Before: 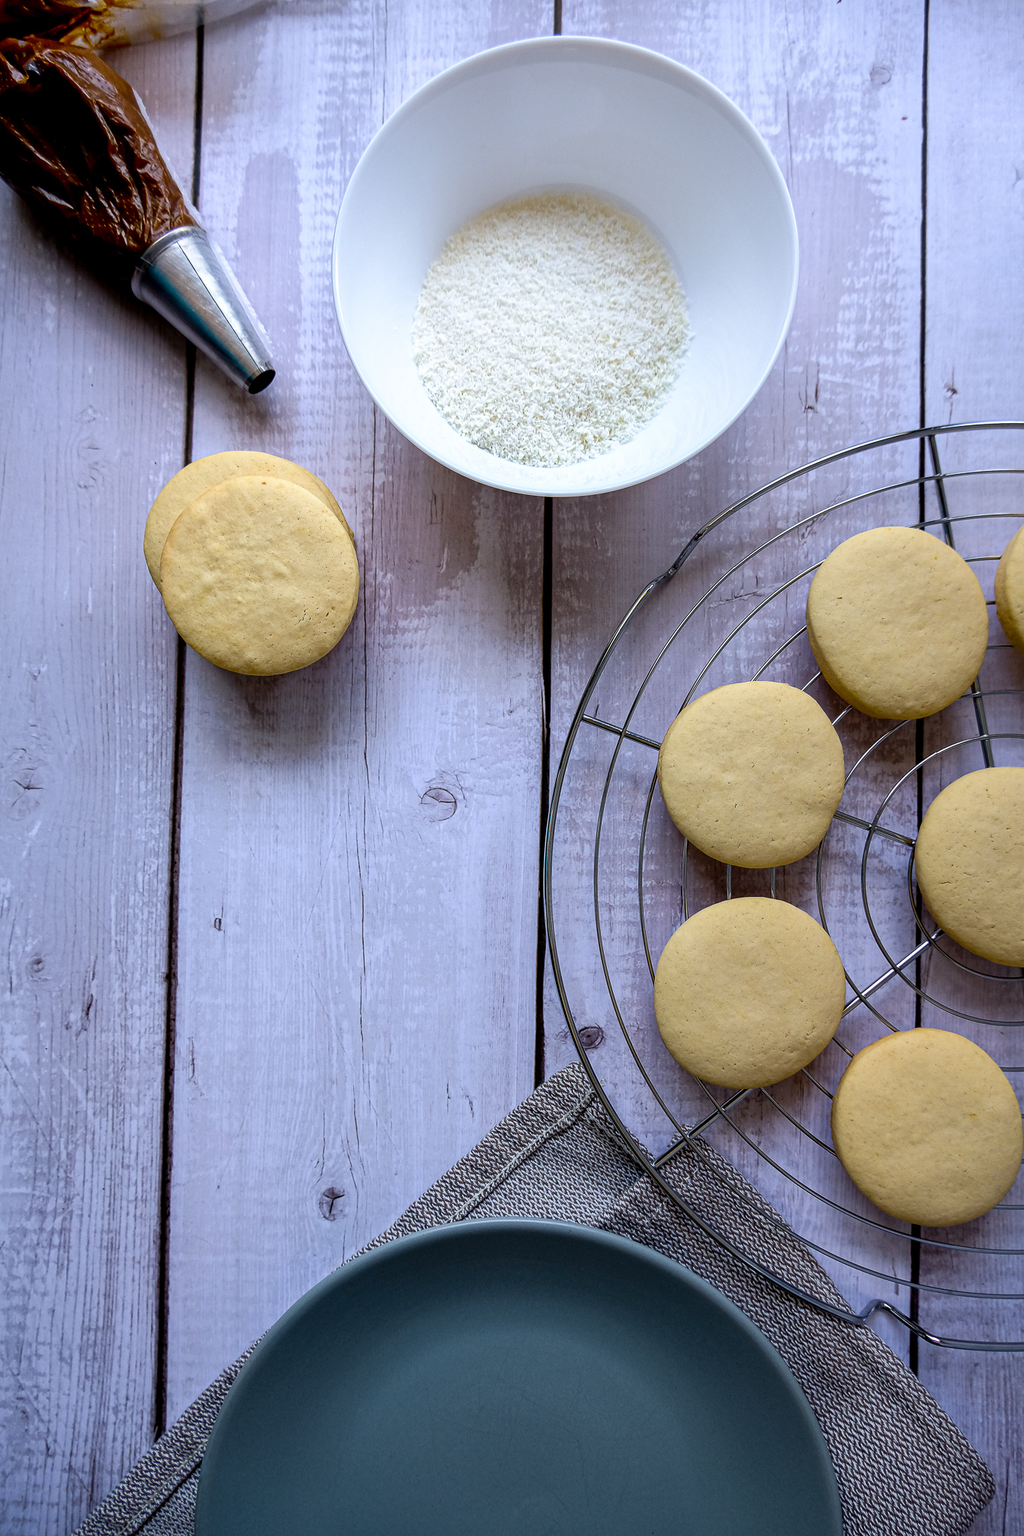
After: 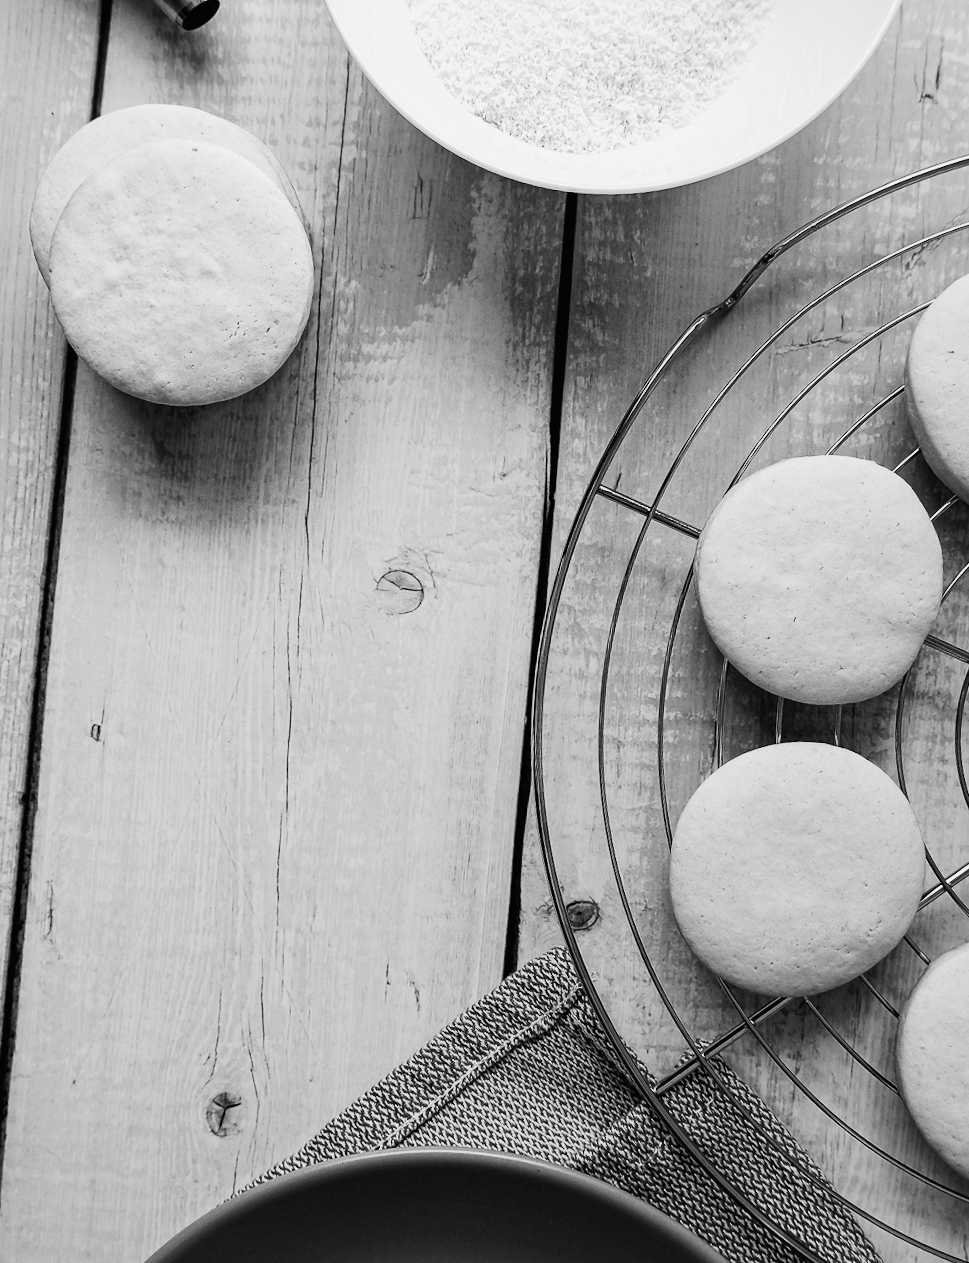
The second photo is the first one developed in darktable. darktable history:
color zones: curves: ch0 [(0.002, 0.593) (0.143, 0.417) (0.285, 0.541) (0.455, 0.289) (0.608, 0.327) (0.727, 0.283) (0.869, 0.571) (1, 0.603)]; ch1 [(0, 0) (0.143, 0) (0.286, 0) (0.429, 0) (0.571, 0) (0.714, 0) (0.857, 0)]
tone curve: curves: ch0 [(0, 0.012) (0.052, 0.04) (0.107, 0.086) (0.276, 0.265) (0.461, 0.531) (0.718, 0.79) (0.921, 0.909) (0.999, 0.951)]; ch1 [(0, 0) (0.339, 0.298) (0.402, 0.363) (0.444, 0.415) (0.485, 0.469) (0.494, 0.493) (0.504, 0.501) (0.525, 0.534) (0.555, 0.587) (0.594, 0.647) (1, 1)]; ch2 [(0, 0) (0.48, 0.48) (0.504, 0.5) (0.535, 0.557) (0.581, 0.623) (0.649, 0.683) (0.824, 0.815) (1, 1)], preserve colors none
crop and rotate: angle -3.7°, left 9.862%, top 20.616%, right 12.408%, bottom 11.863%
color correction: highlights a* 5.61, highlights b* 33.57, shadows a* -25.73, shadows b* 3.77
